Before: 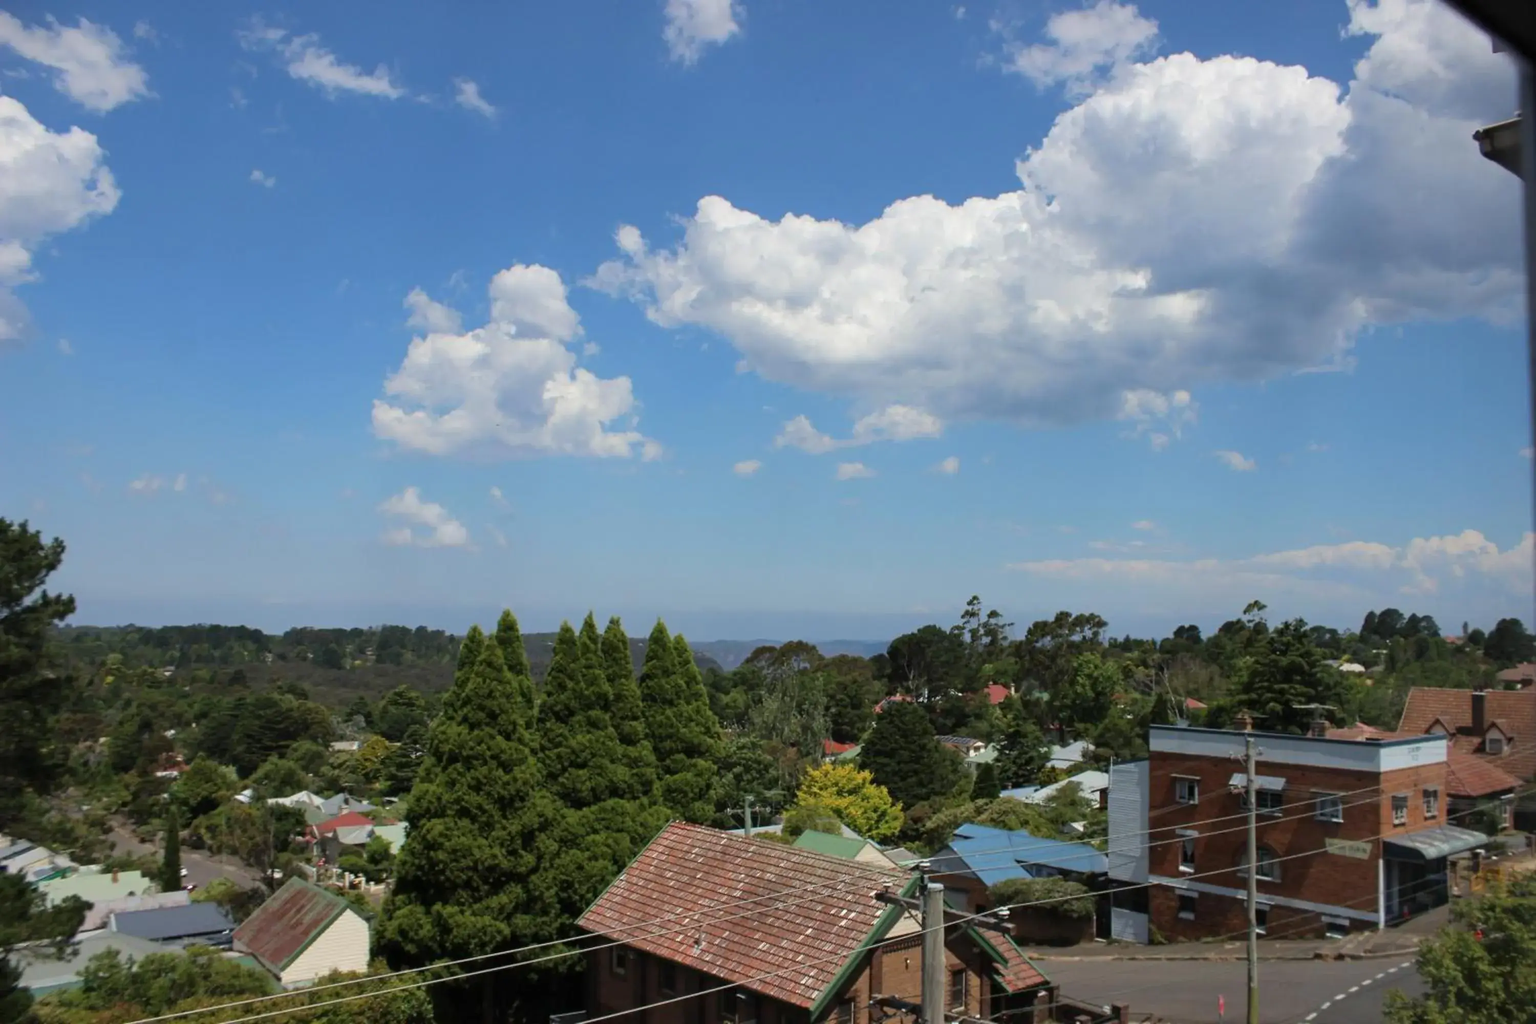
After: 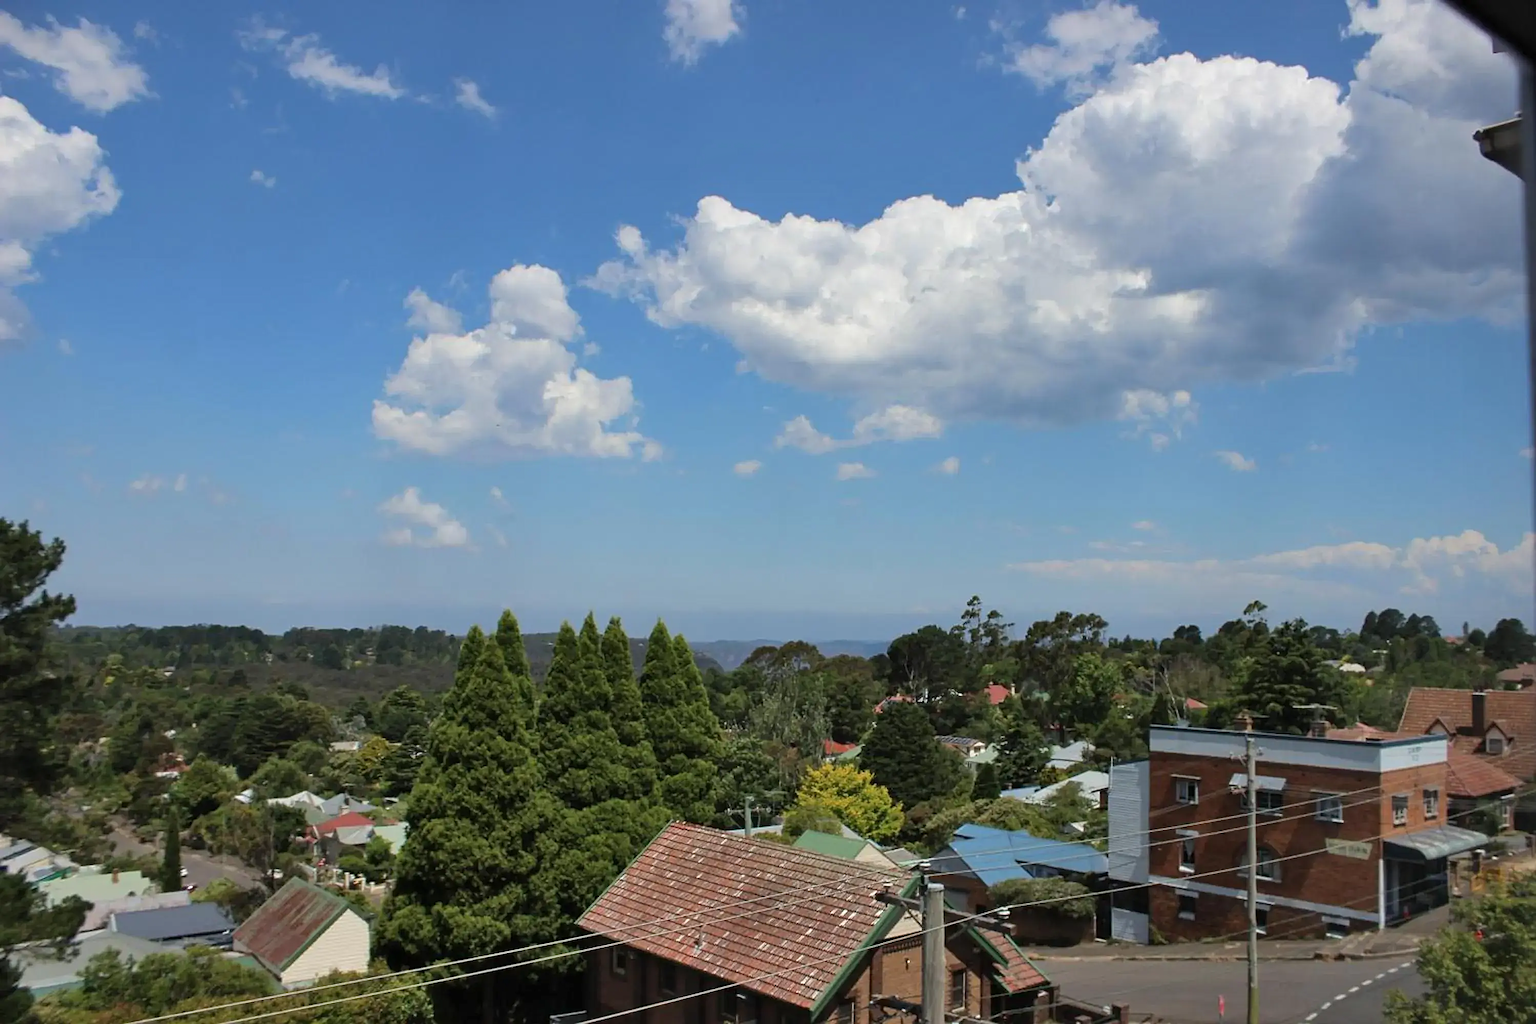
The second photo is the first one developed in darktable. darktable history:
shadows and highlights: shadows 37.28, highlights -27.2, soften with gaussian
sharpen: on, module defaults
